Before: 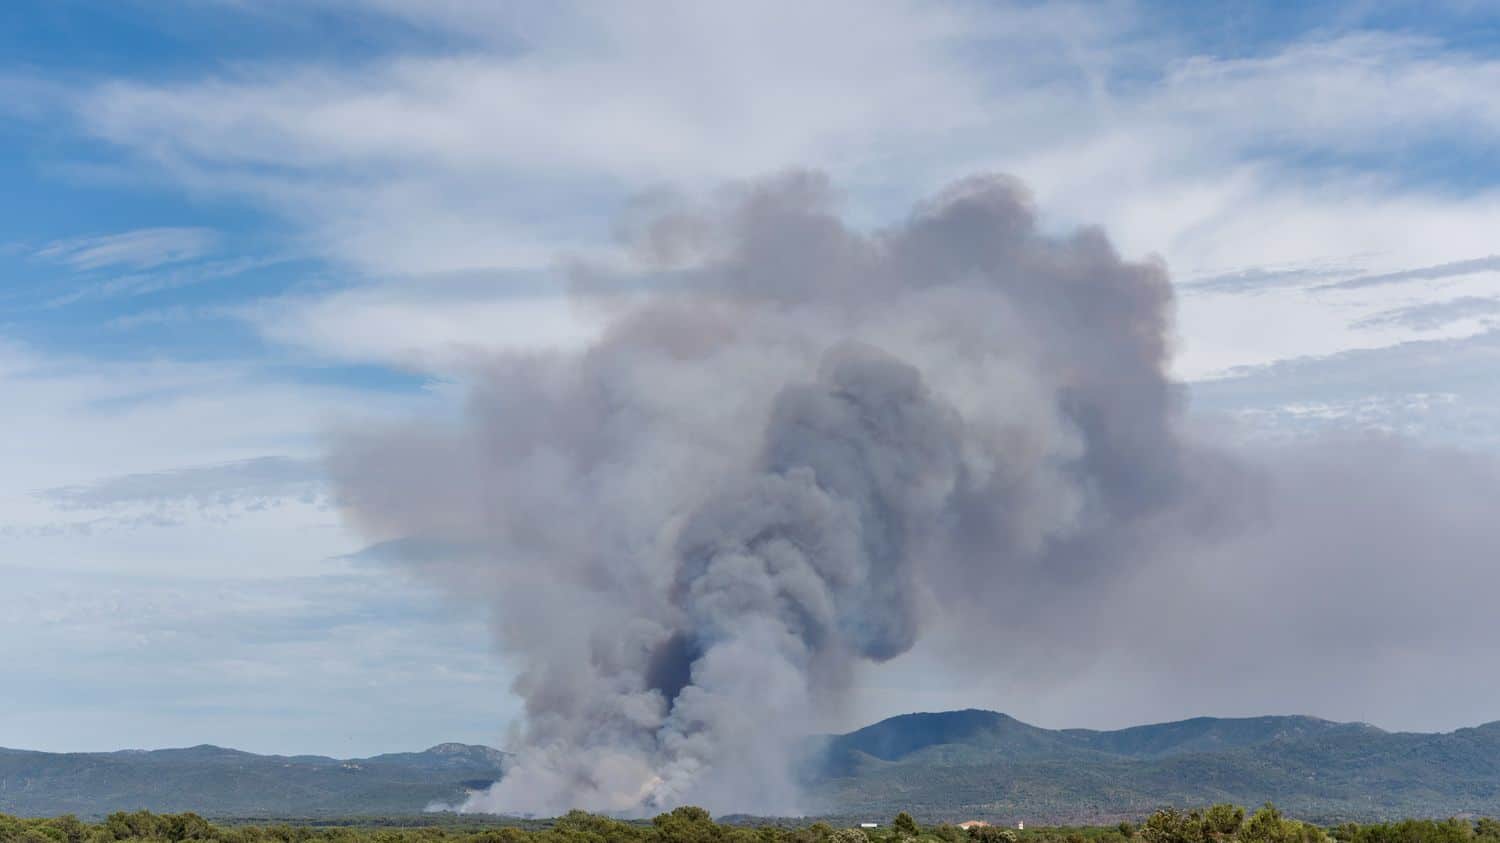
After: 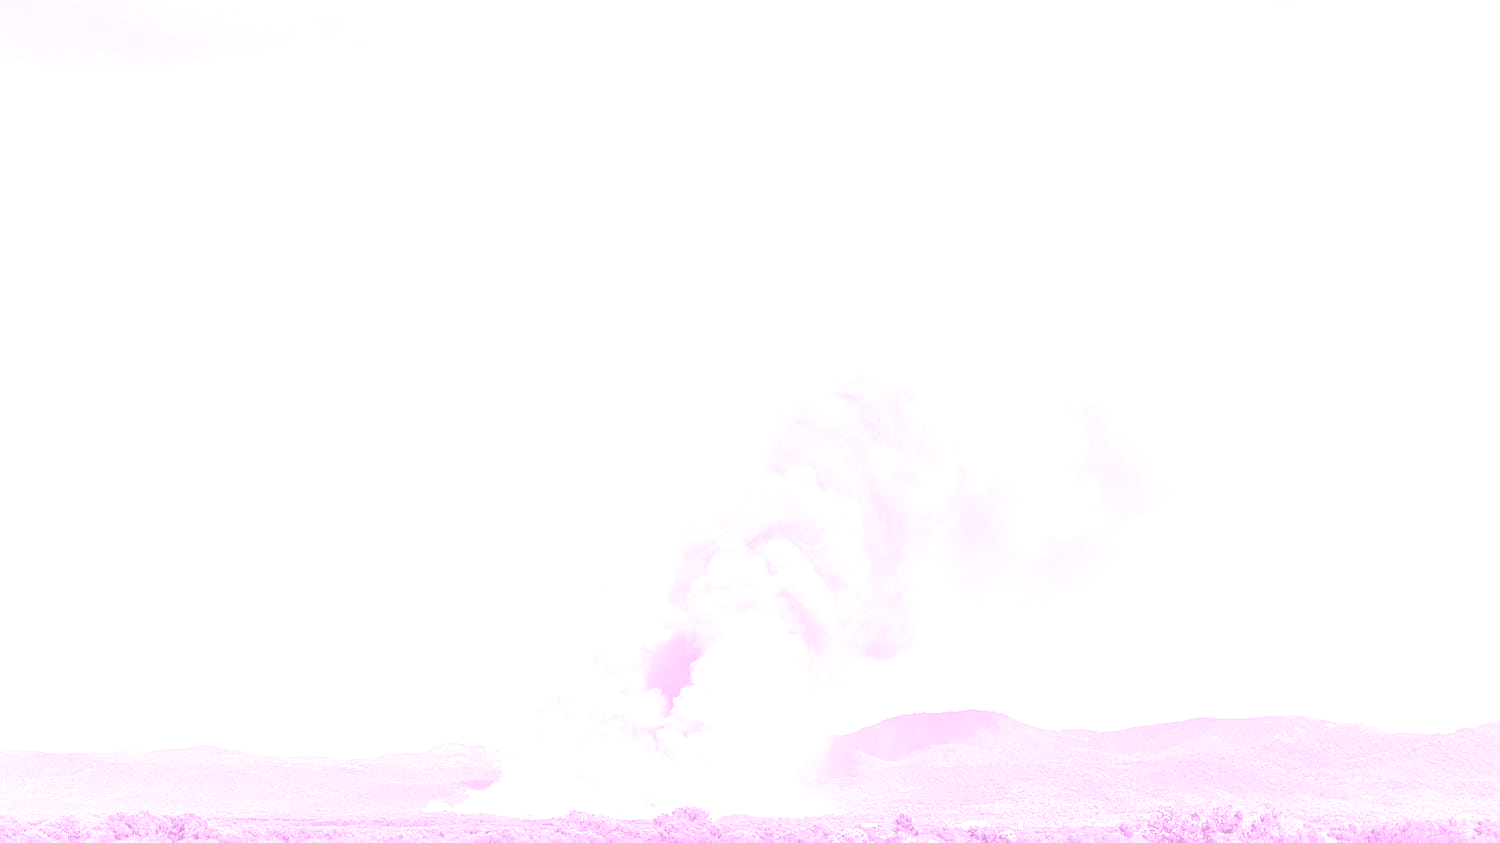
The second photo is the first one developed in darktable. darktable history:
grain: coarseness 0.09 ISO
exposure: exposure 3 EV, compensate highlight preservation false
colorize: hue 331.2°, saturation 75%, source mix 30.28%, lightness 70.52%, version 1
color balance rgb: shadows lift › luminance -10%, highlights gain › luminance 10%, saturation formula JzAzBz (2021)
sharpen: on, module defaults
